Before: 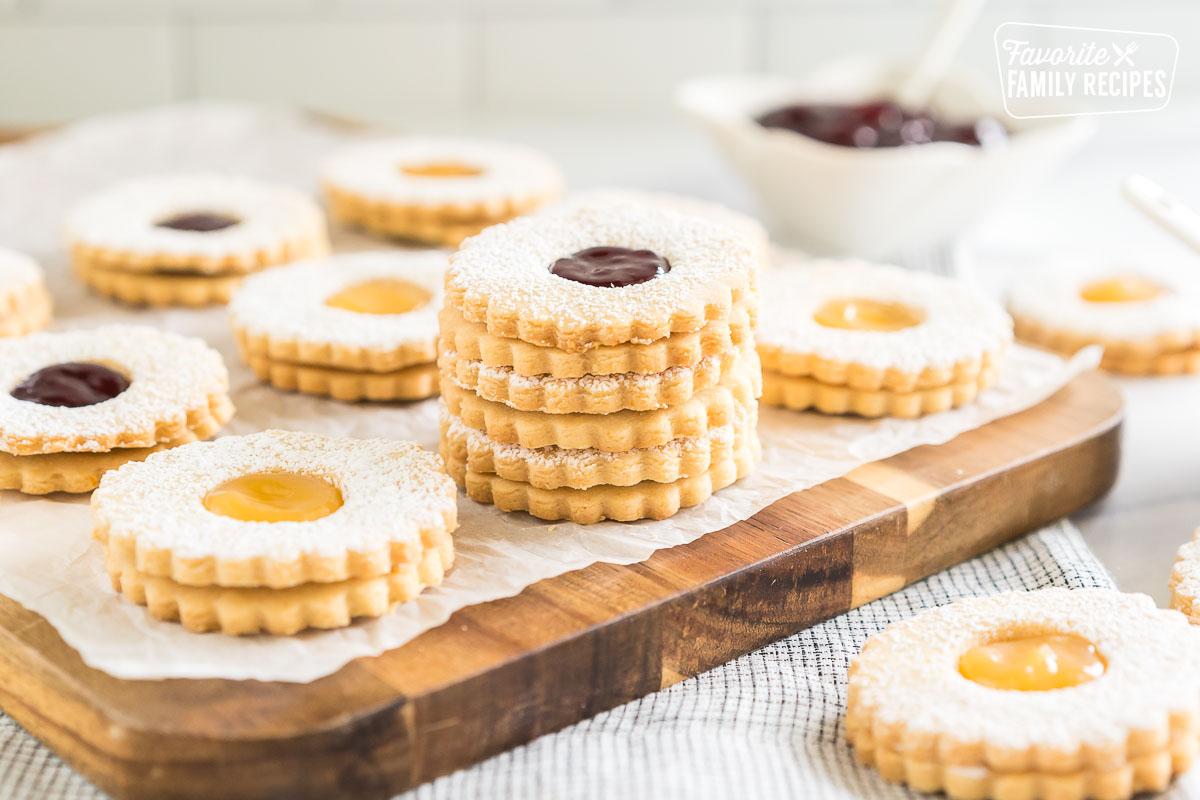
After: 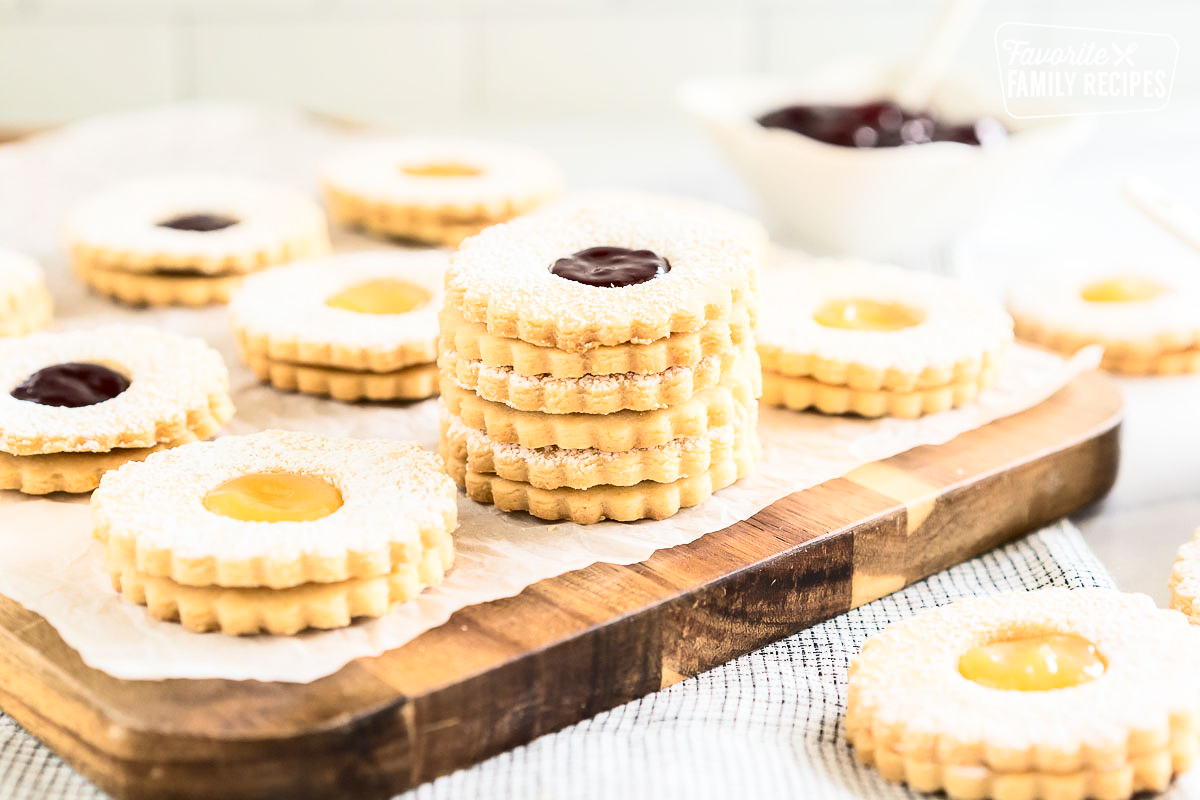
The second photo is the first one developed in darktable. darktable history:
contrast brightness saturation: contrast 0.293
